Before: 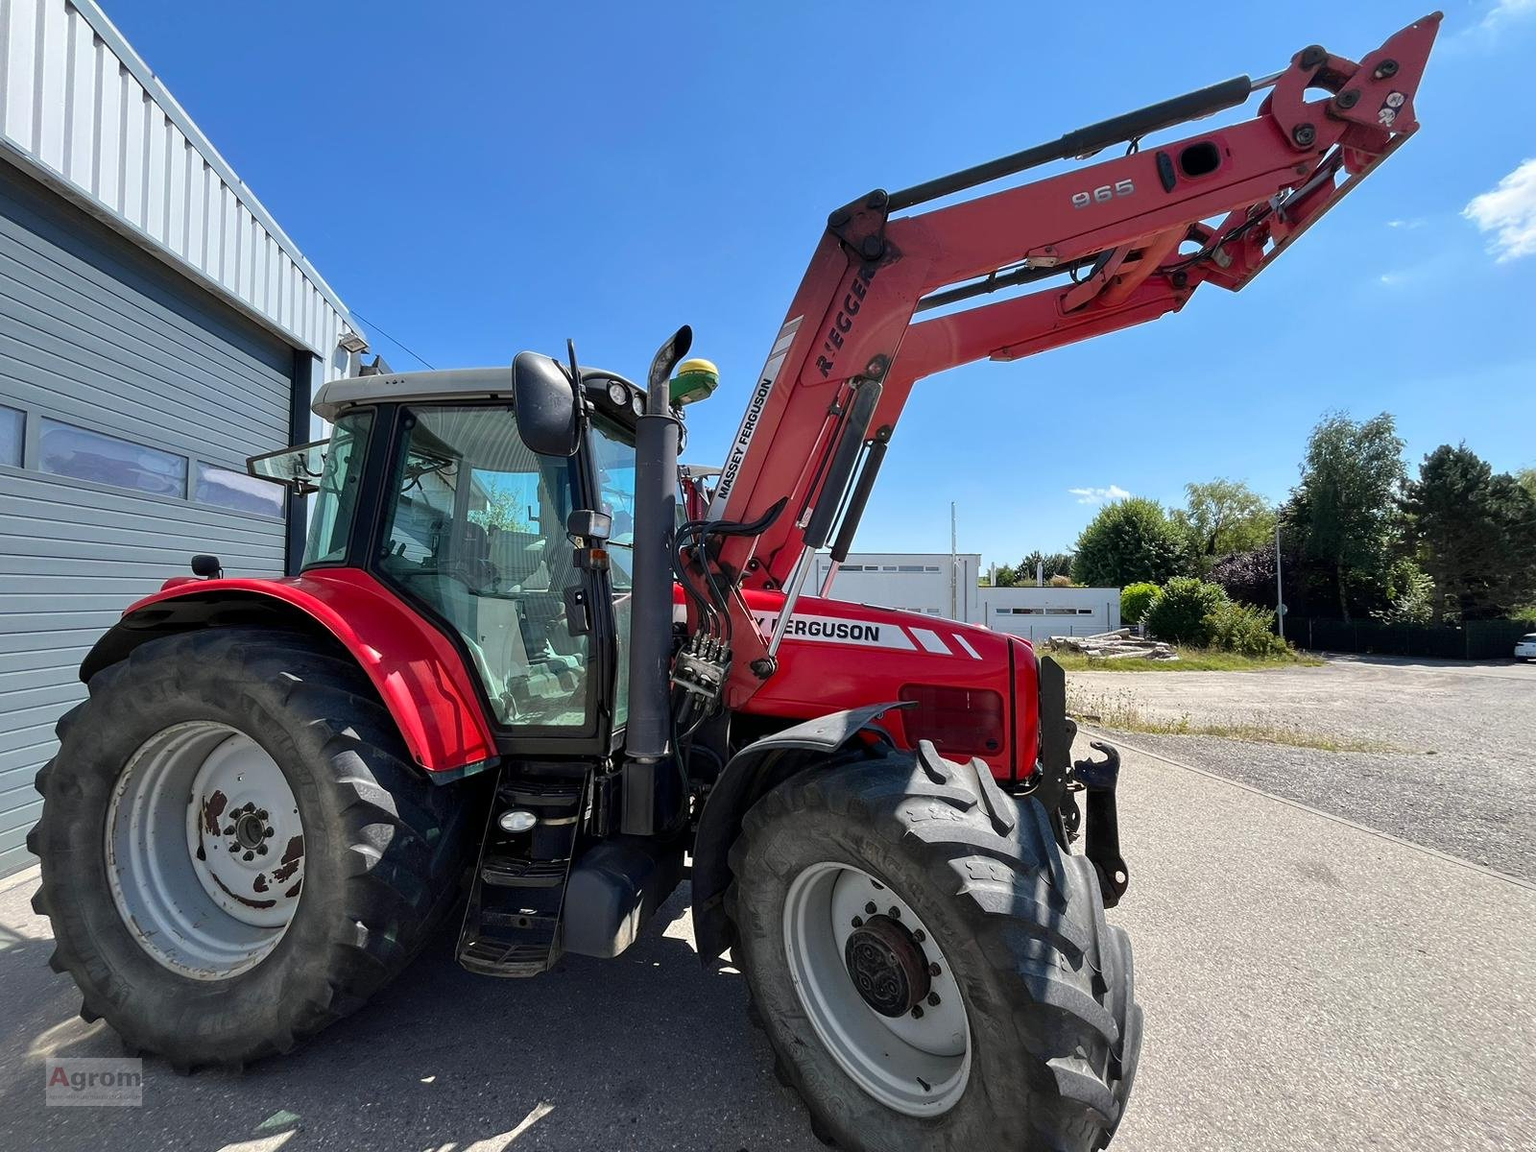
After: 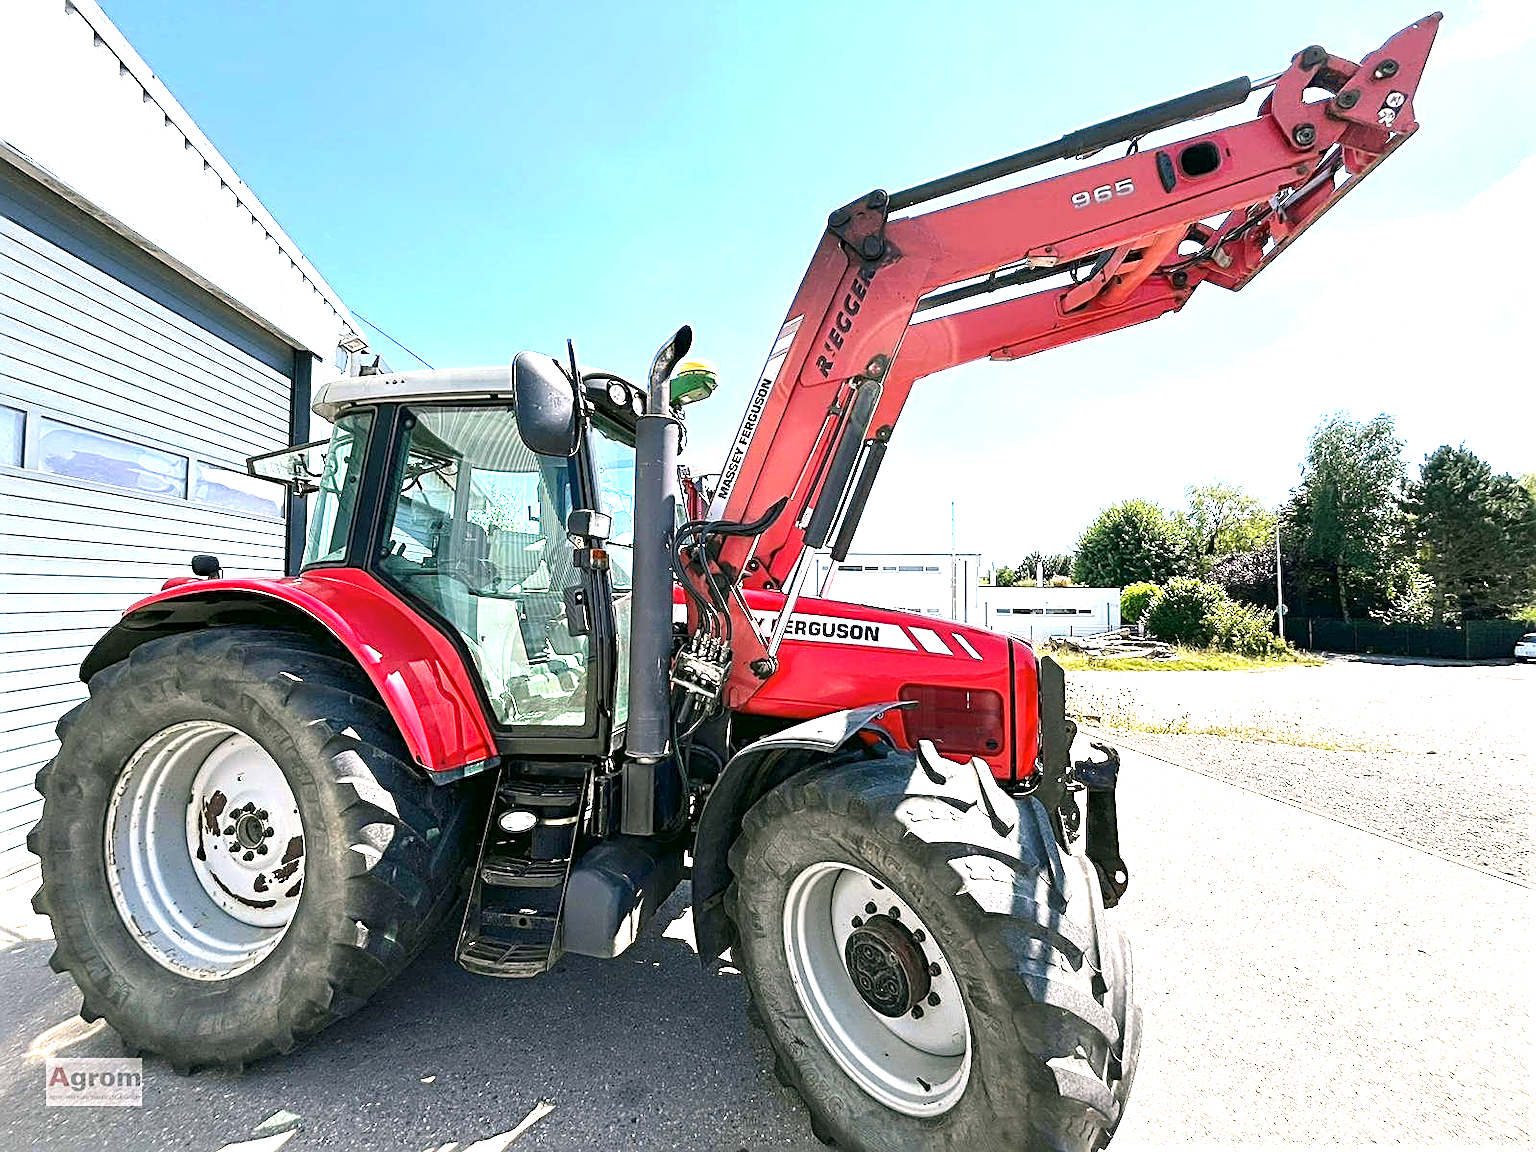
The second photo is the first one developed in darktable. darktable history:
shadows and highlights: shadows -10.91, white point adjustment 1.58, highlights 9.93, highlights color adjustment 78.37%
color correction: highlights a* 4.18, highlights b* 4.96, shadows a* -7.77, shadows b* 5.08
sharpen: radius 2.616, amount 0.685
exposure: black level correction 0, exposure 1.748 EV, compensate highlight preservation false
